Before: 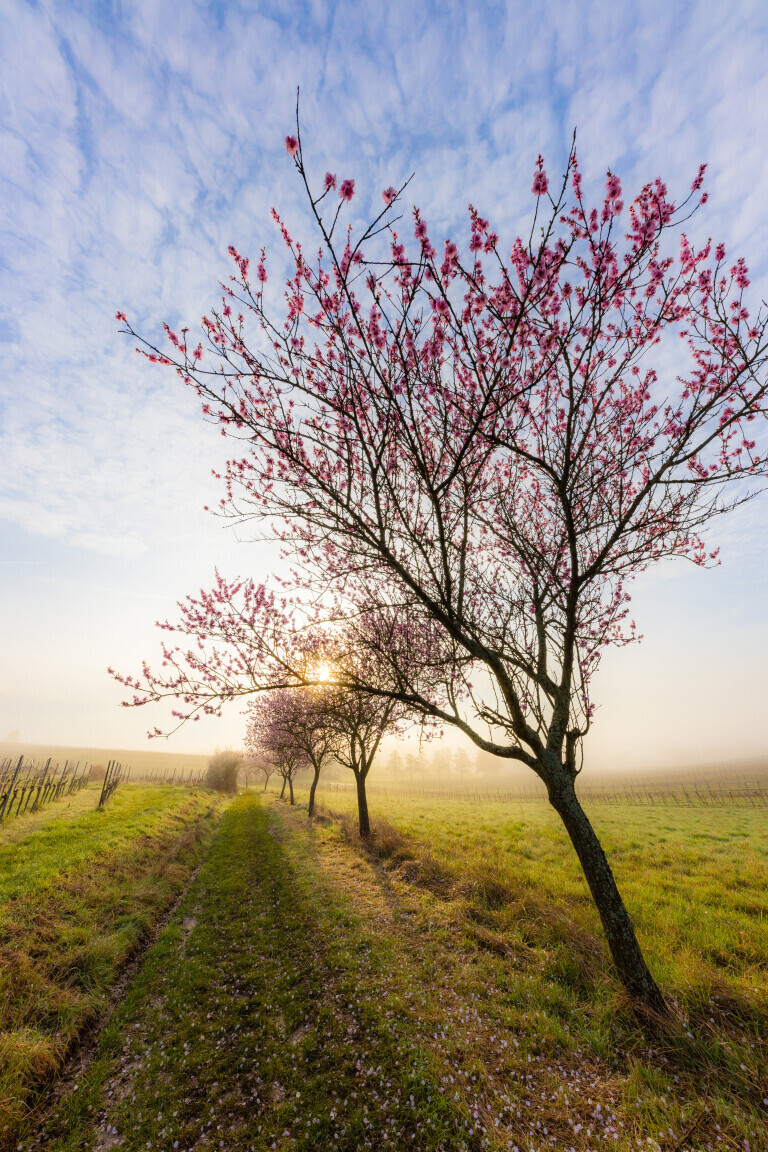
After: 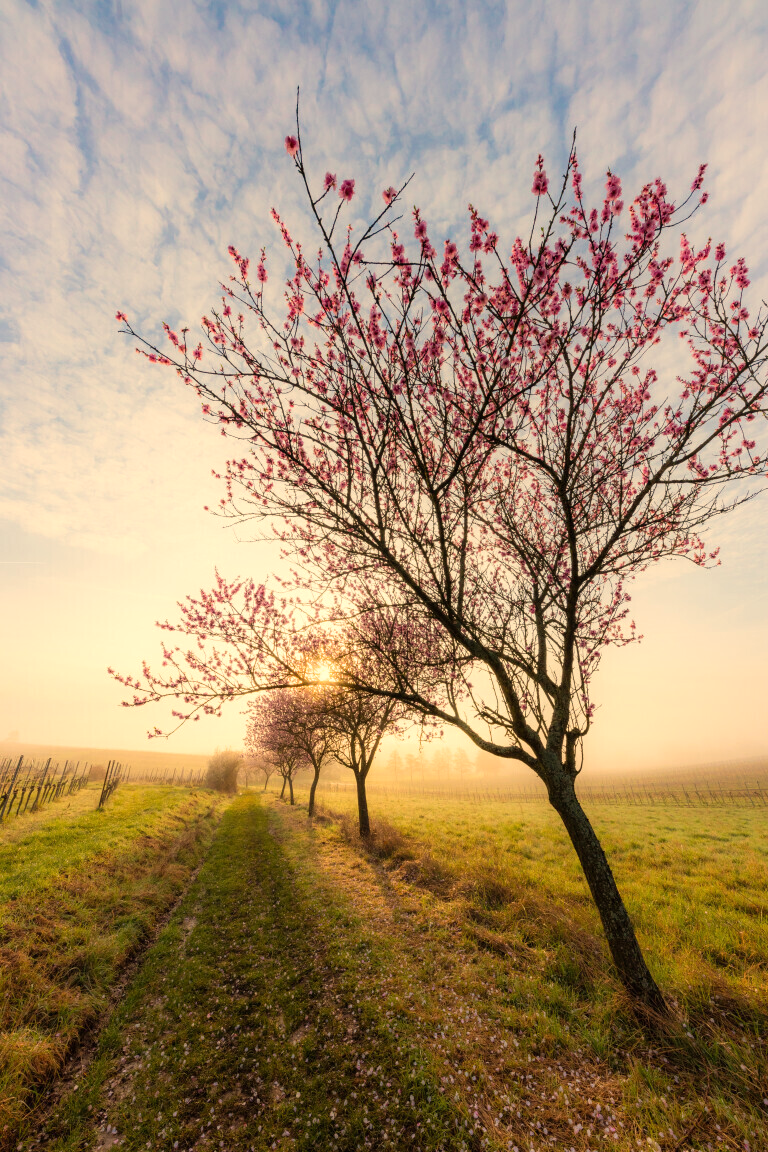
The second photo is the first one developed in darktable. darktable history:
white balance: red 1.123, blue 0.83
